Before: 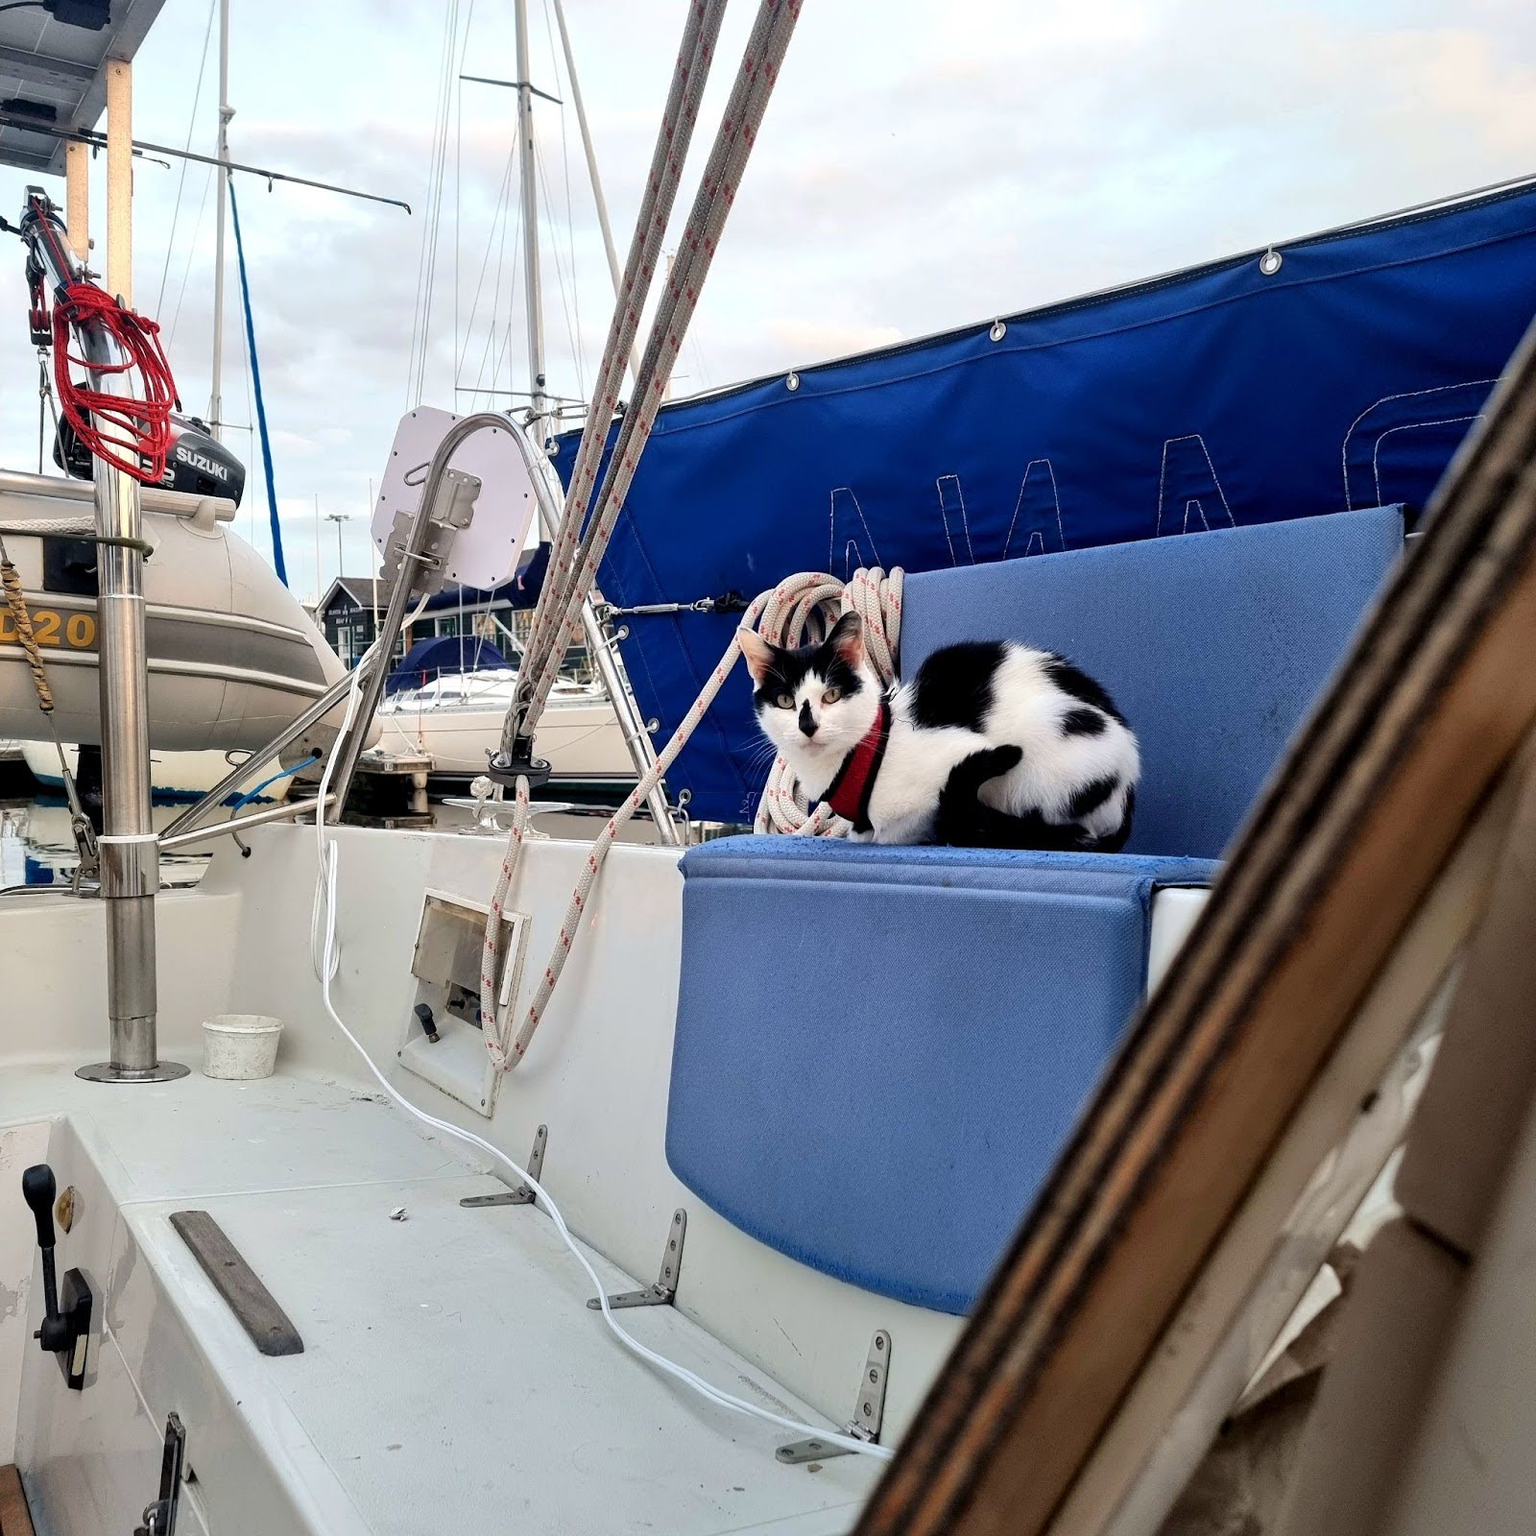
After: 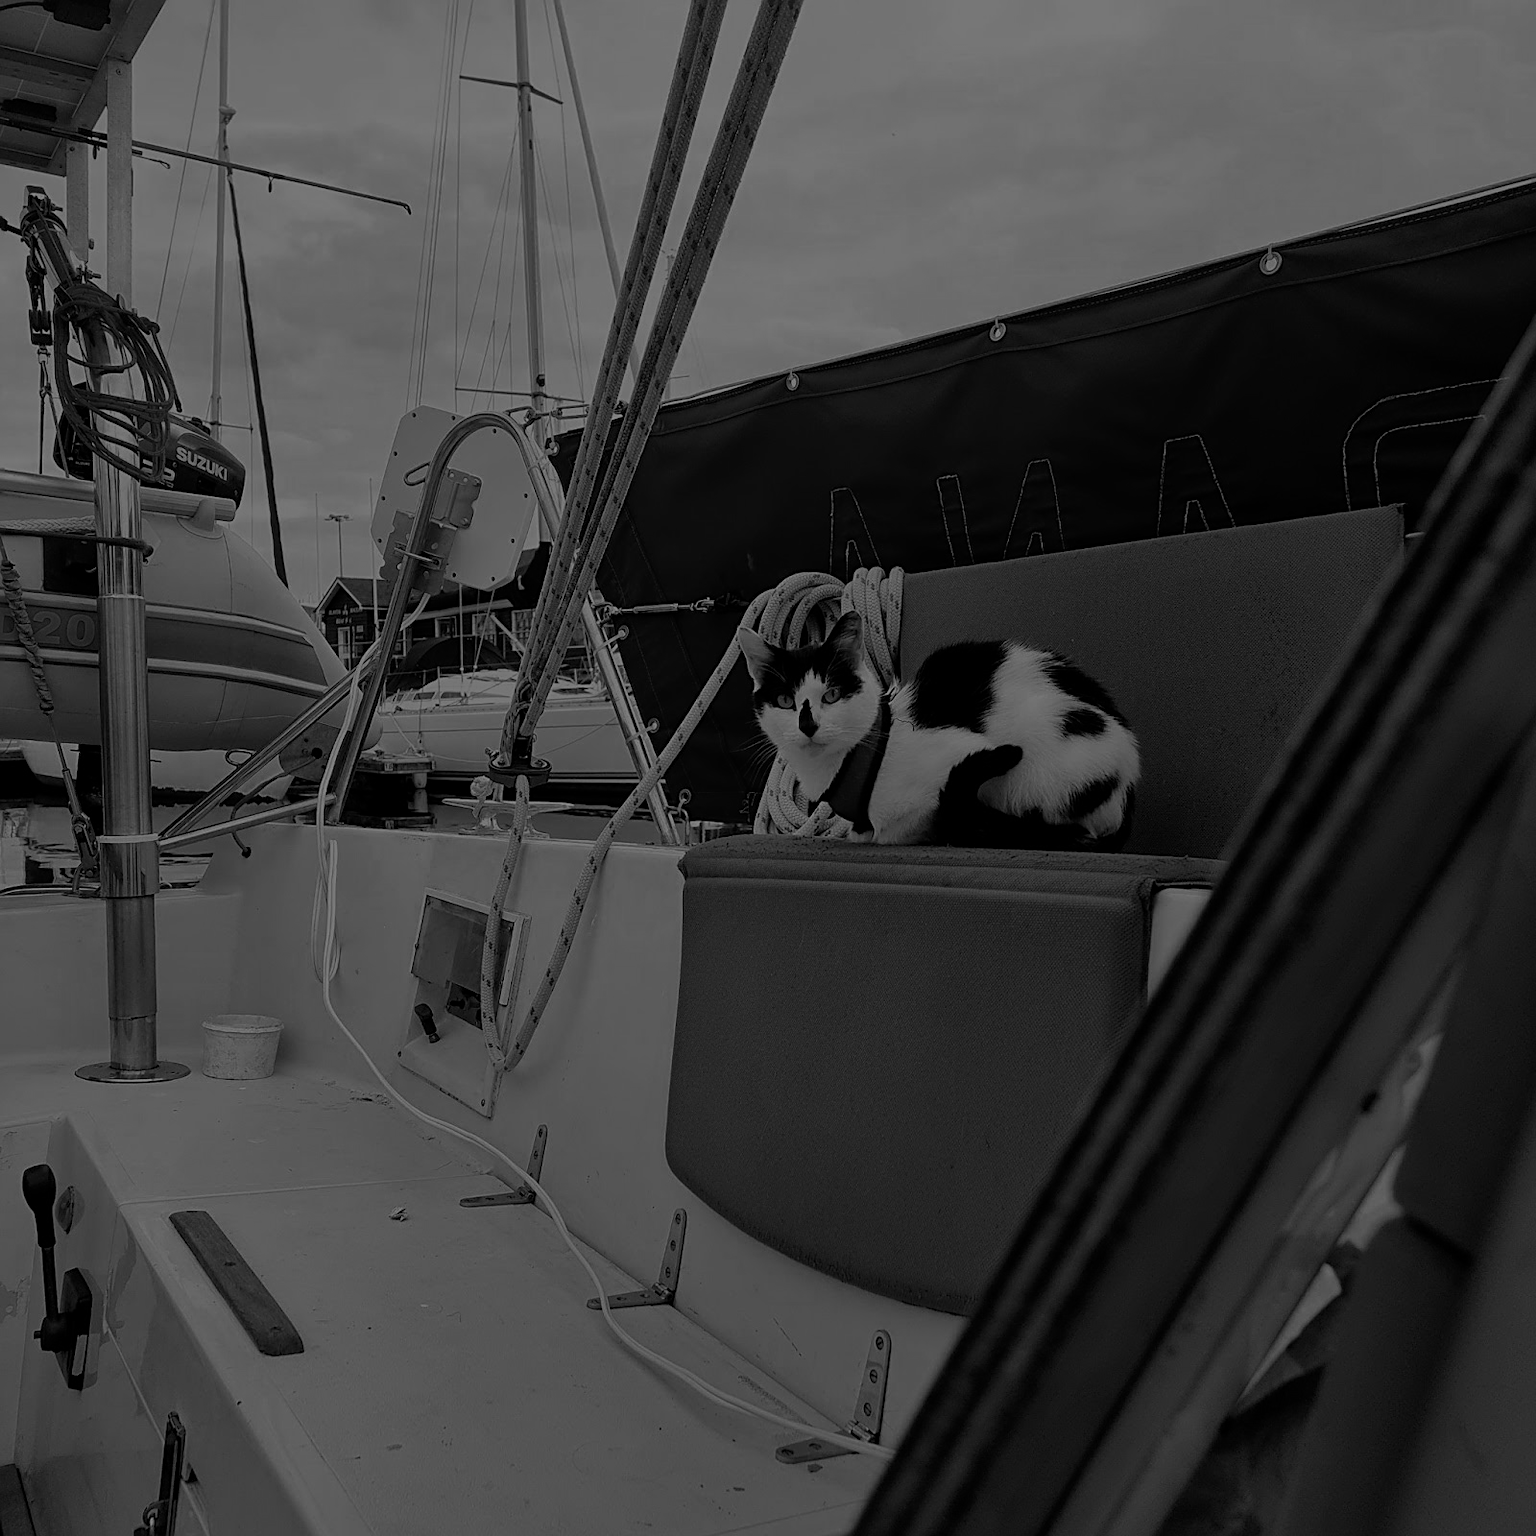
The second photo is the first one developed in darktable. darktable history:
sharpen: on, module defaults
exposure: exposure -2.446 EV, compensate highlight preservation false
color zones: curves: ch0 [(0.002, 0.429) (0.121, 0.212) (0.198, 0.113) (0.276, 0.344) (0.331, 0.541) (0.41, 0.56) (0.482, 0.289) (0.619, 0.227) (0.721, 0.18) (0.821, 0.435) (0.928, 0.555) (1, 0.587)]; ch1 [(0, 0) (0.143, 0) (0.286, 0) (0.429, 0) (0.571, 0) (0.714, 0) (0.857, 0)]
